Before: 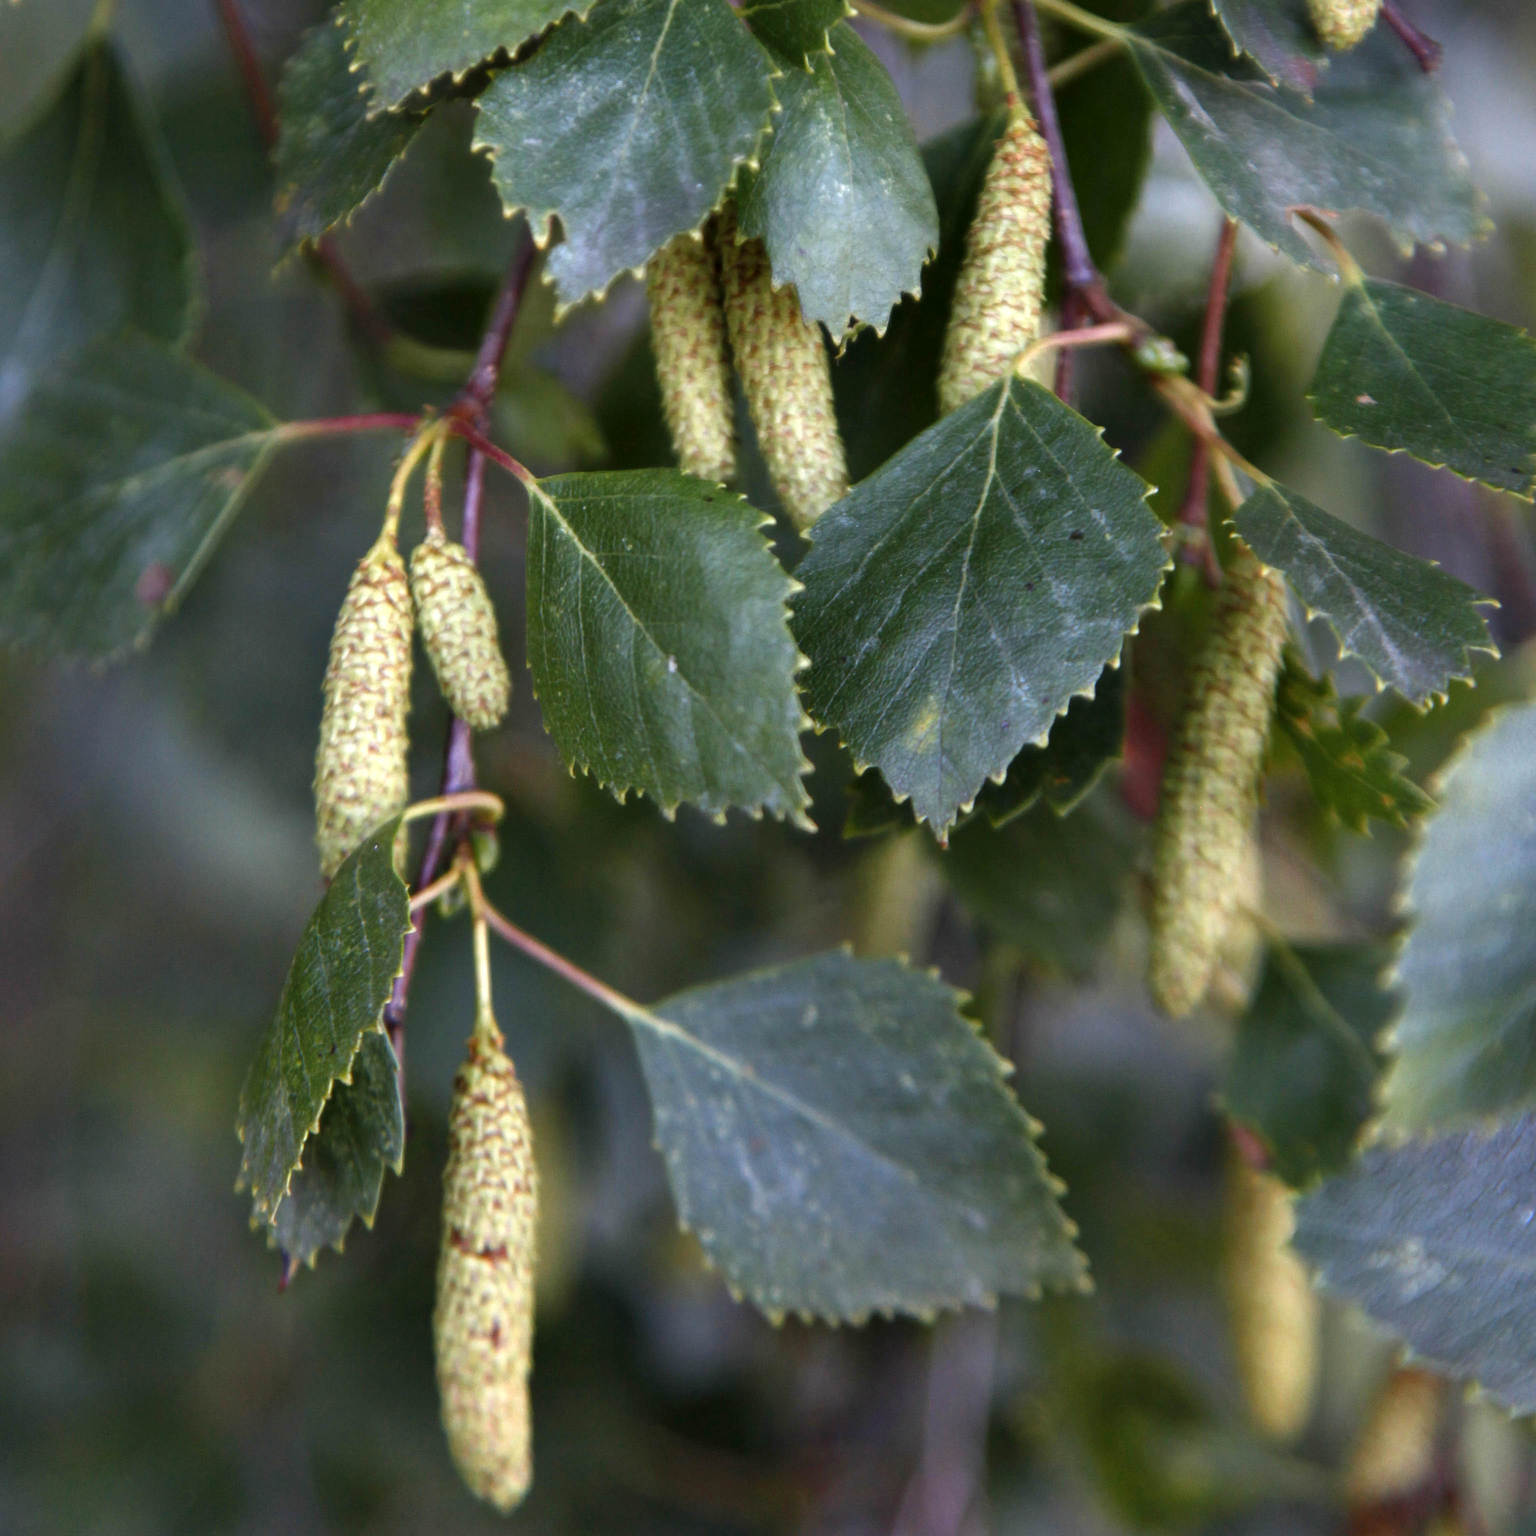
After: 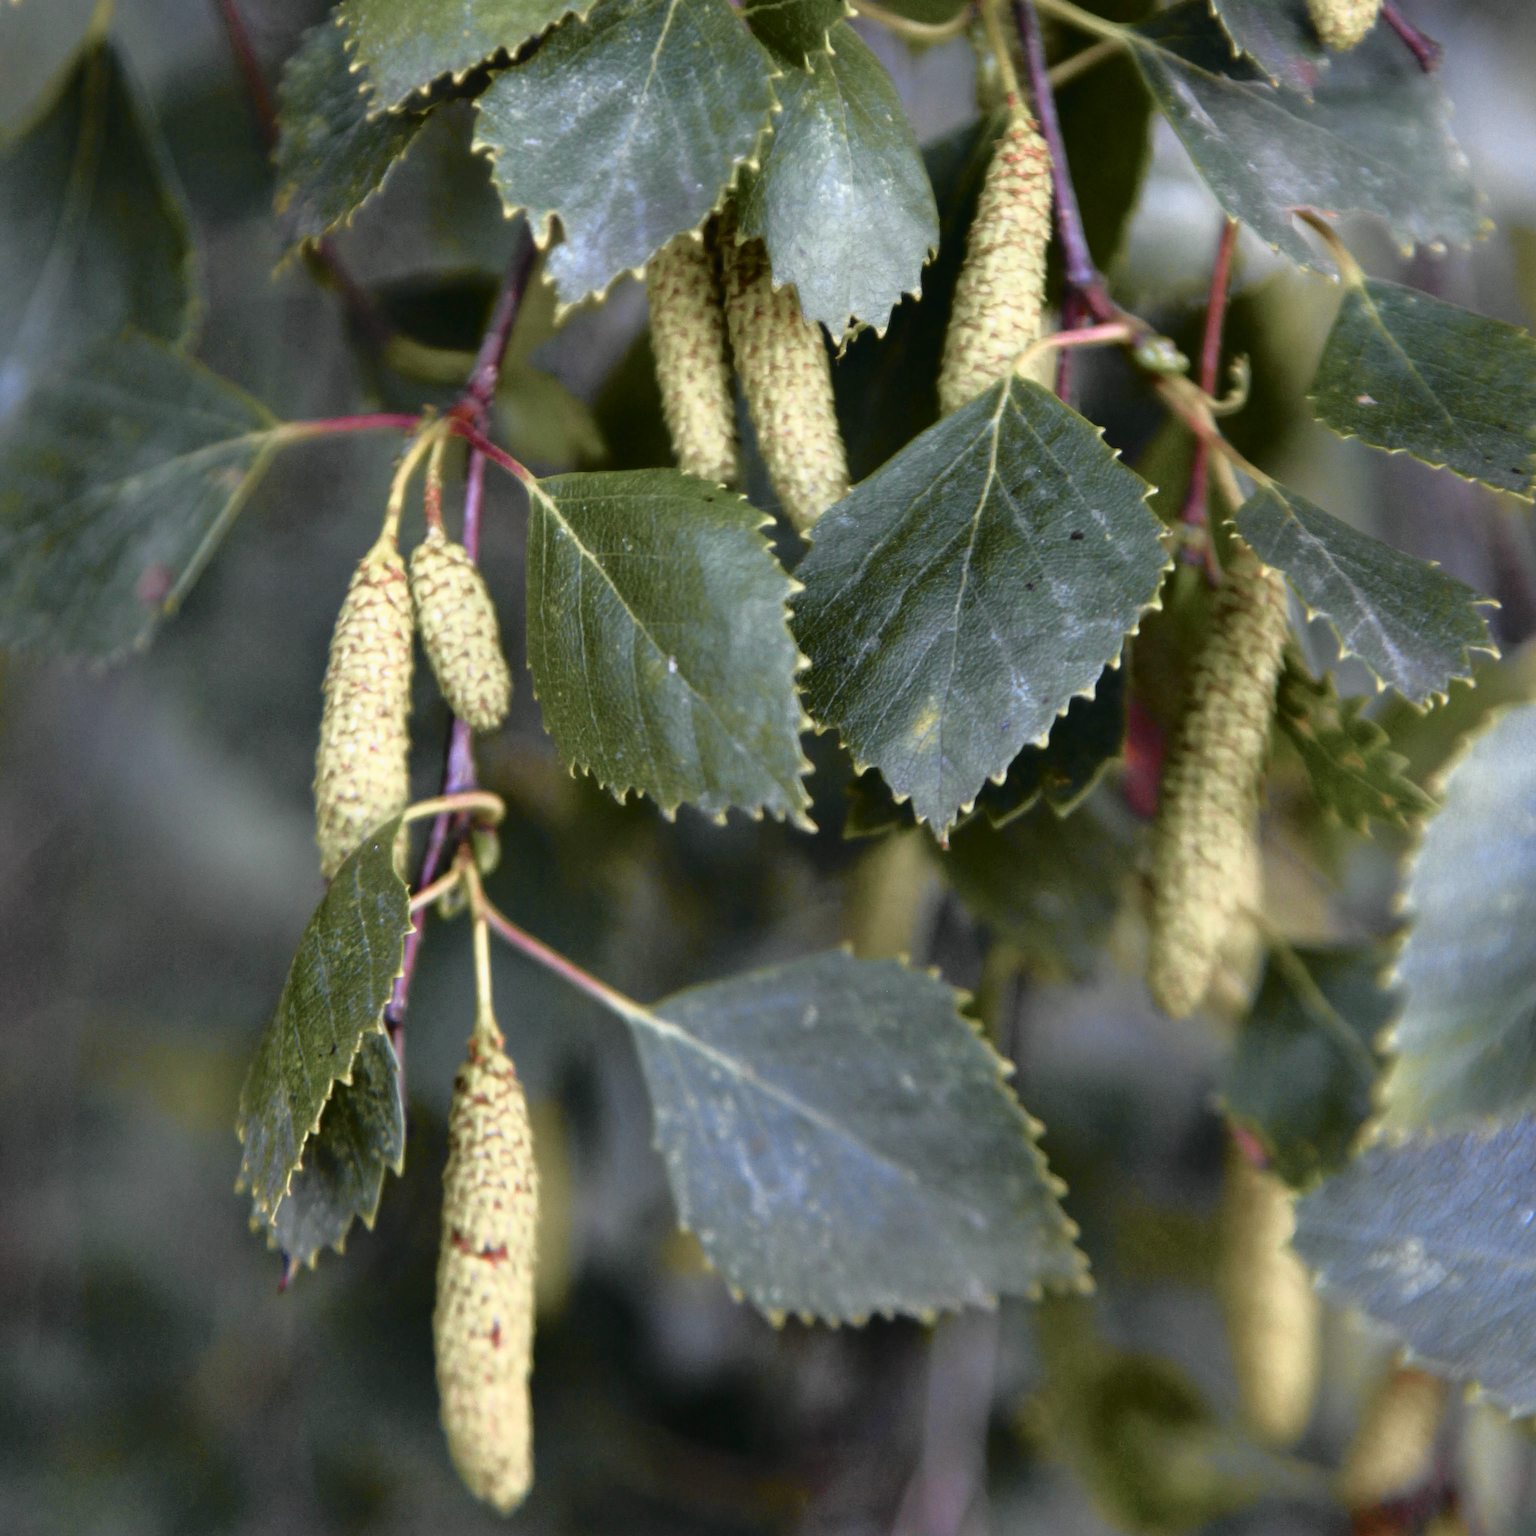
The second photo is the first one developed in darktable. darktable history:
tone curve: curves: ch0 [(0, 0.009) (0.105, 0.08) (0.195, 0.18) (0.283, 0.316) (0.384, 0.434) (0.485, 0.531) (0.638, 0.69) (0.81, 0.872) (1, 0.977)]; ch1 [(0, 0) (0.161, 0.092) (0.35, 0.33) (0.379, 0.401) (0.456, 0.469) (0.502, 0.5) (0.525, 0.514) (0.586, 0.604) (0.642, 0.645) (0.858, 0.817) (1, 0.942)]; ch2 [(0, 0) (0.371, 0.362) (0.437, 0.437) (0.48, 0.49) (0.53, 0.515) (0.56, 0.571) (0.622, 0.606) (0.881, 0.795) (1, 0.929)], color space Lab, independent channels, preserve colors none
